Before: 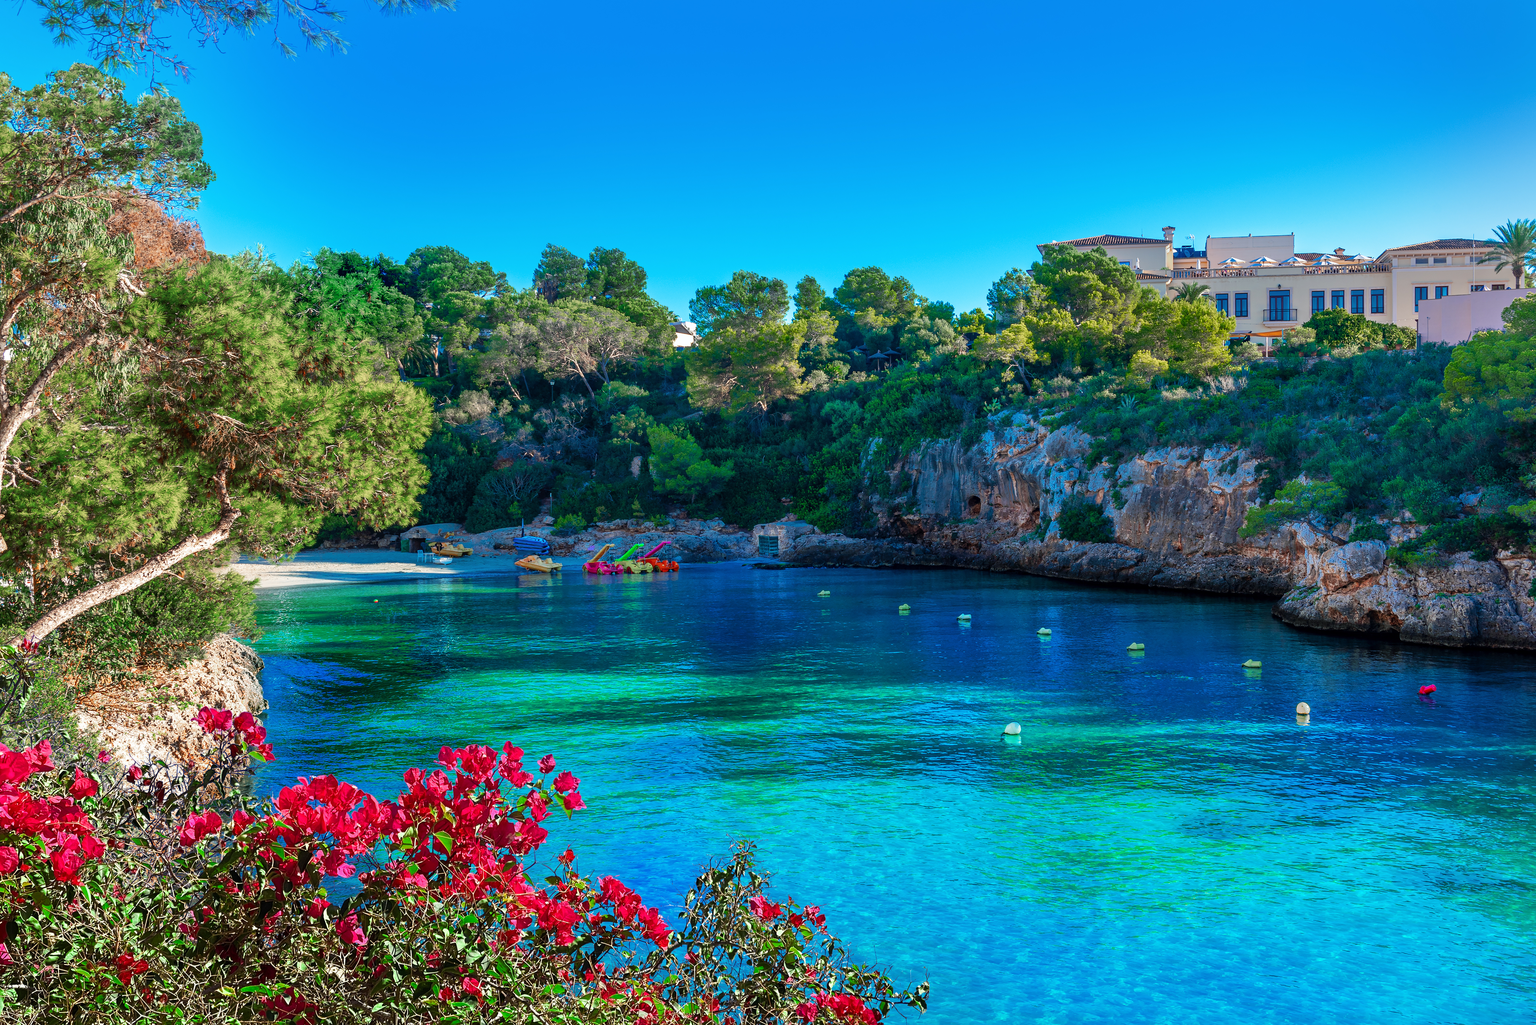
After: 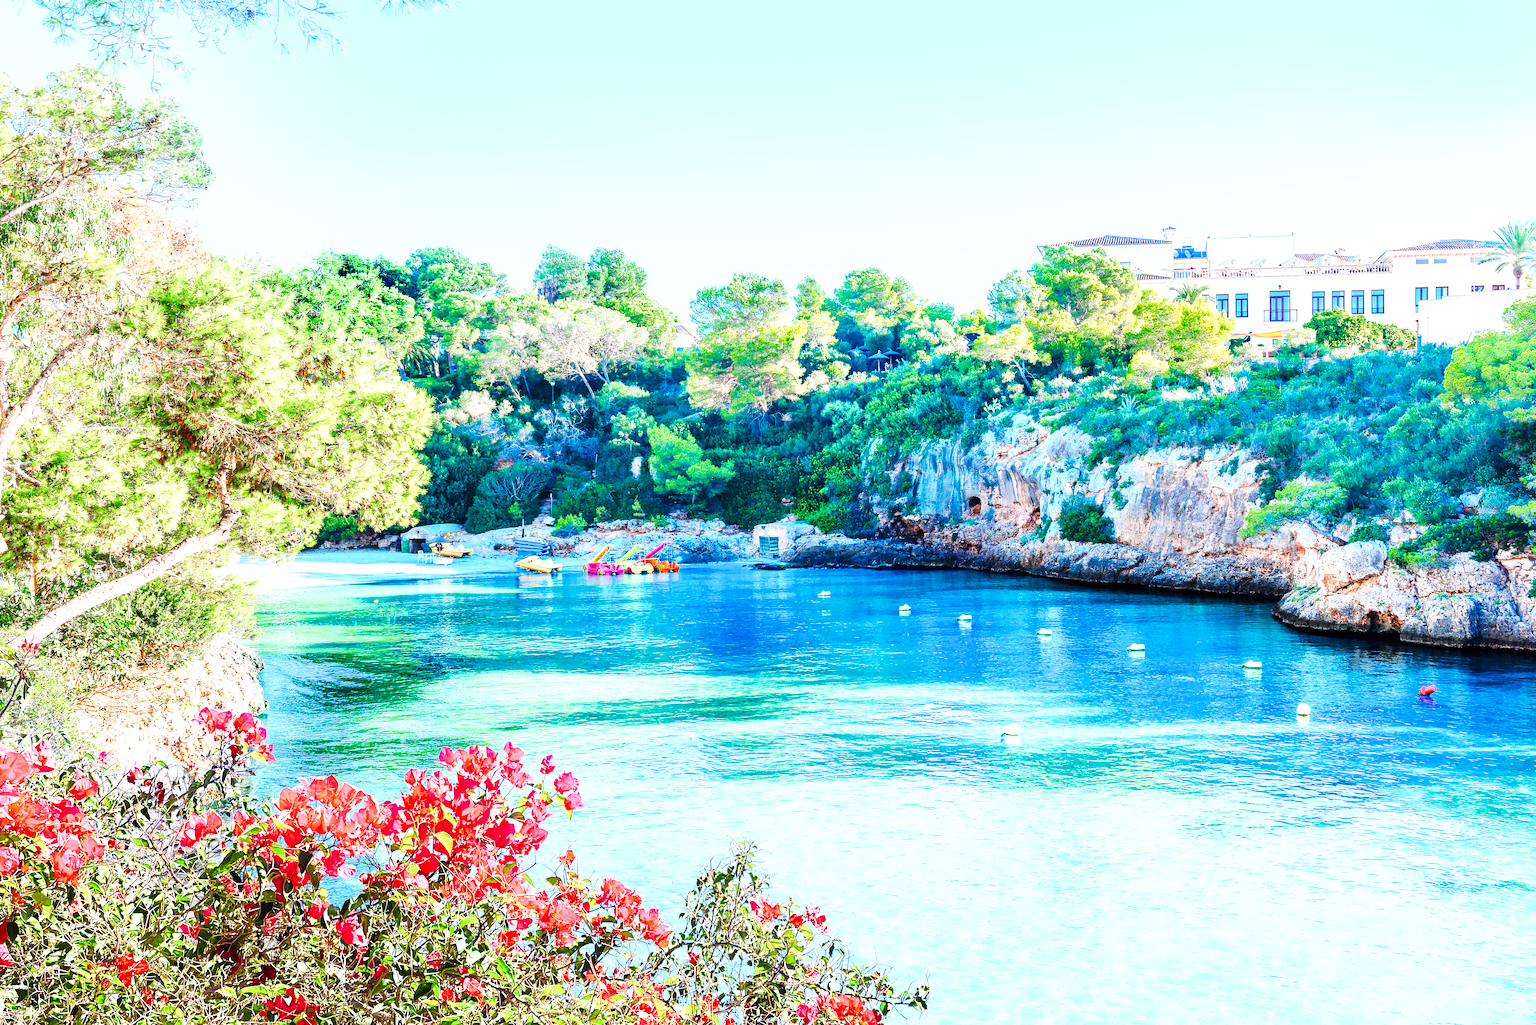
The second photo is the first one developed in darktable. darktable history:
base curve: curves: ch0 [(0, 0) (0.007, 0.004) (0.027, 0.03) (0.046, 0.07) (0.207, 0.54) (0.442, 0.872) (0.673, 0.972) (1, 1)], preserve colors none
exposure: black level correction 0, exposure 1.2 EV, compensate exposure bias true, compensate highlight preservation false
